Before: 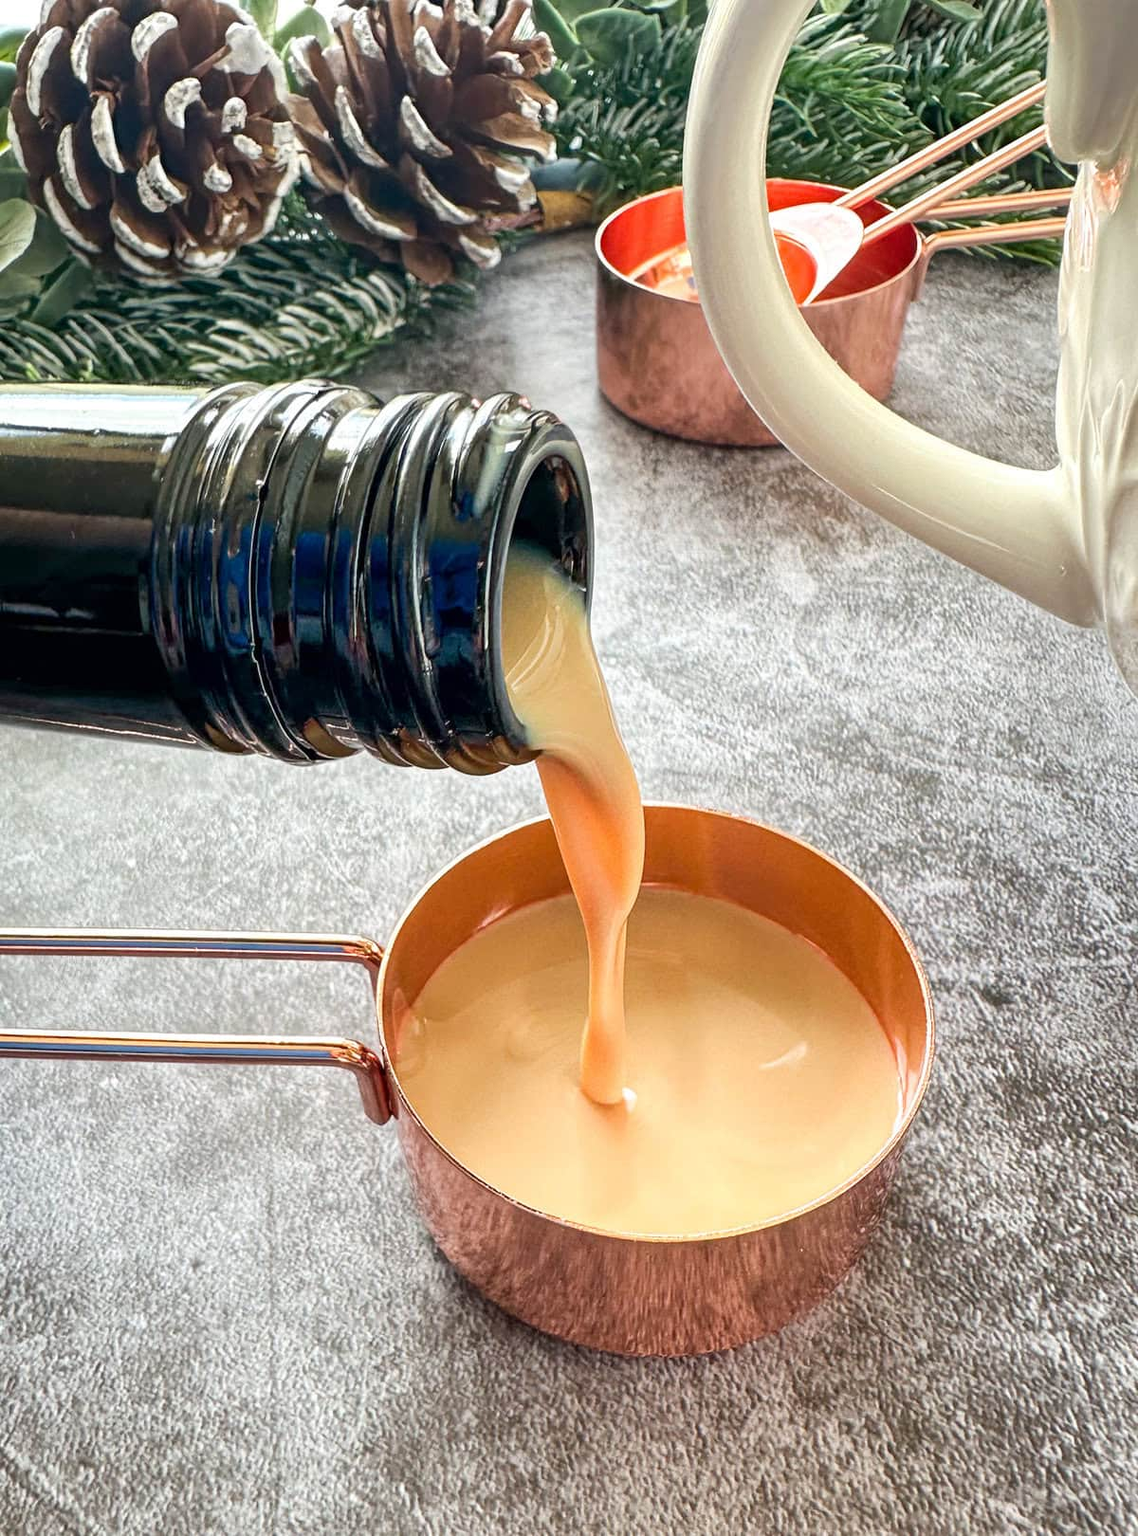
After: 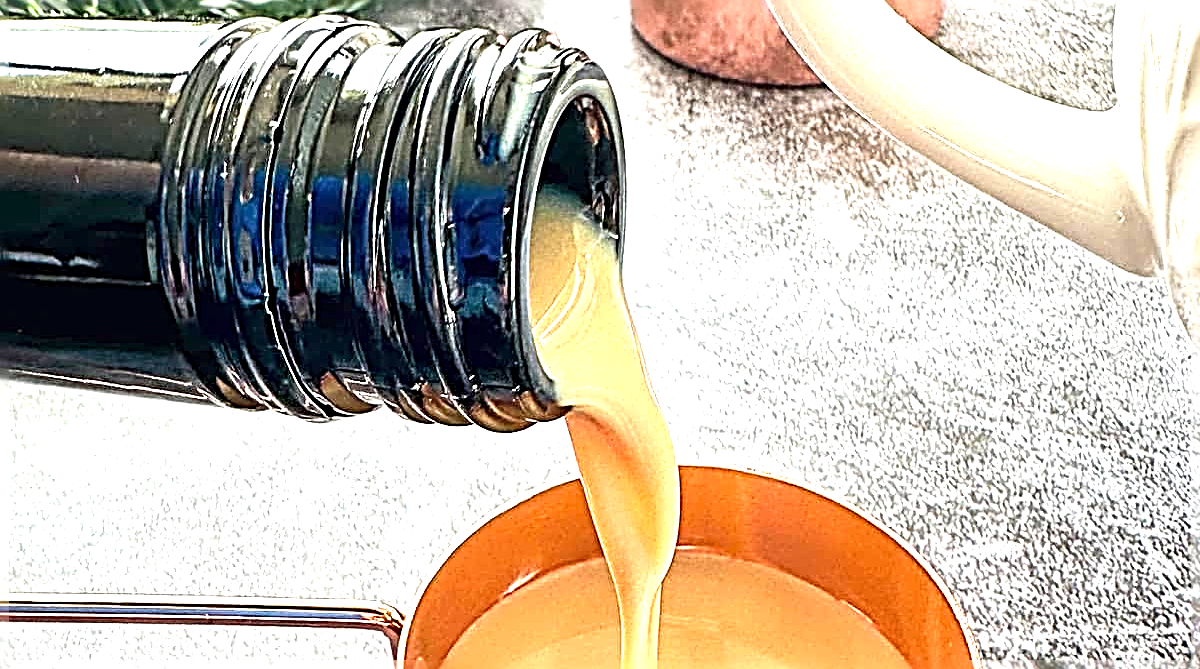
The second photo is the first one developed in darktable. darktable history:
exposure: exposure 1.148 EV, compensate exposure bias true, compensate highlight preservation false
sharpen: radius 3.208, amount 1.719
crop and rotate: top 23.783%, bottom 34.919%
